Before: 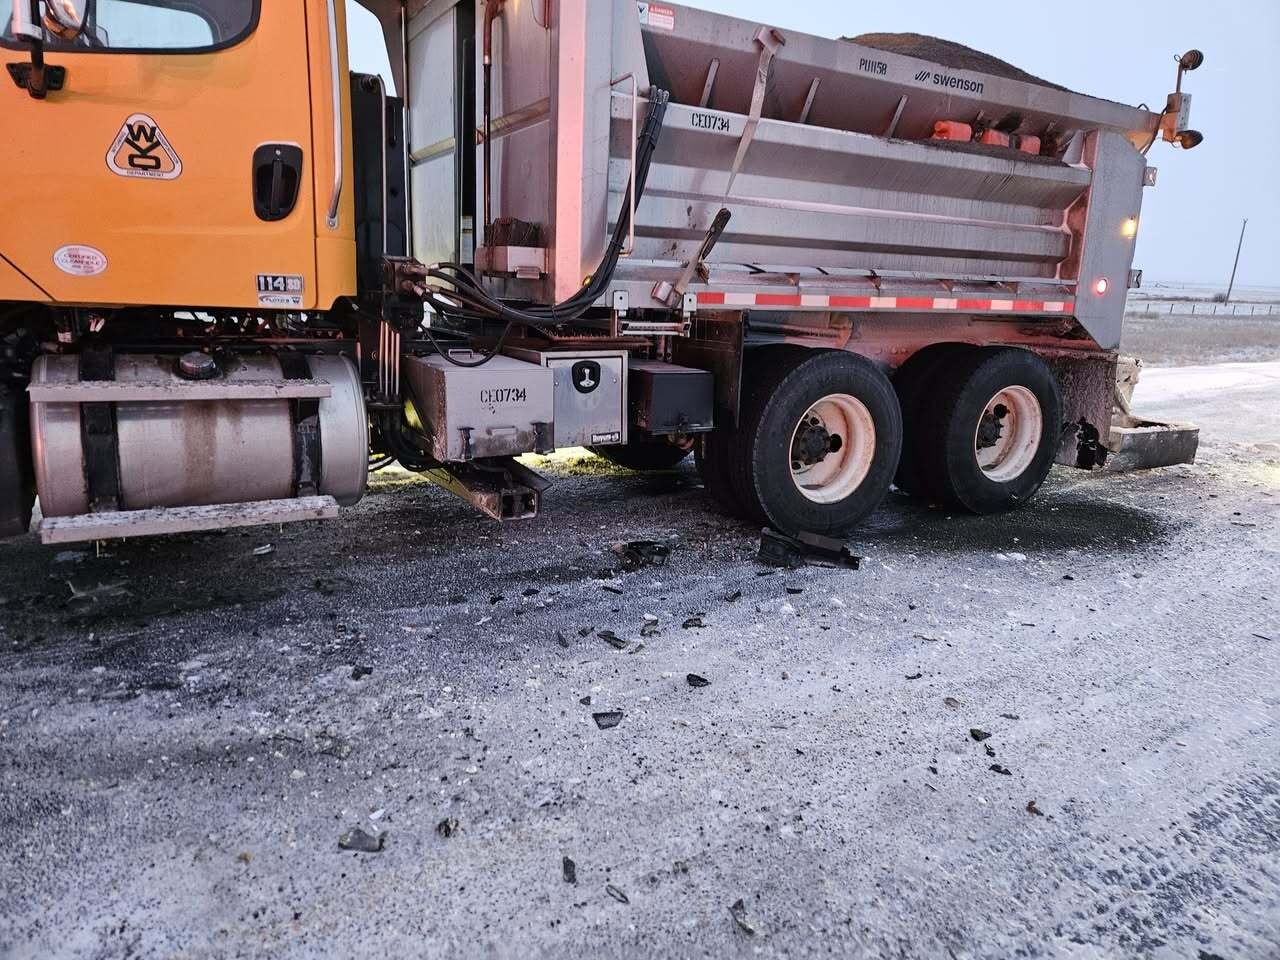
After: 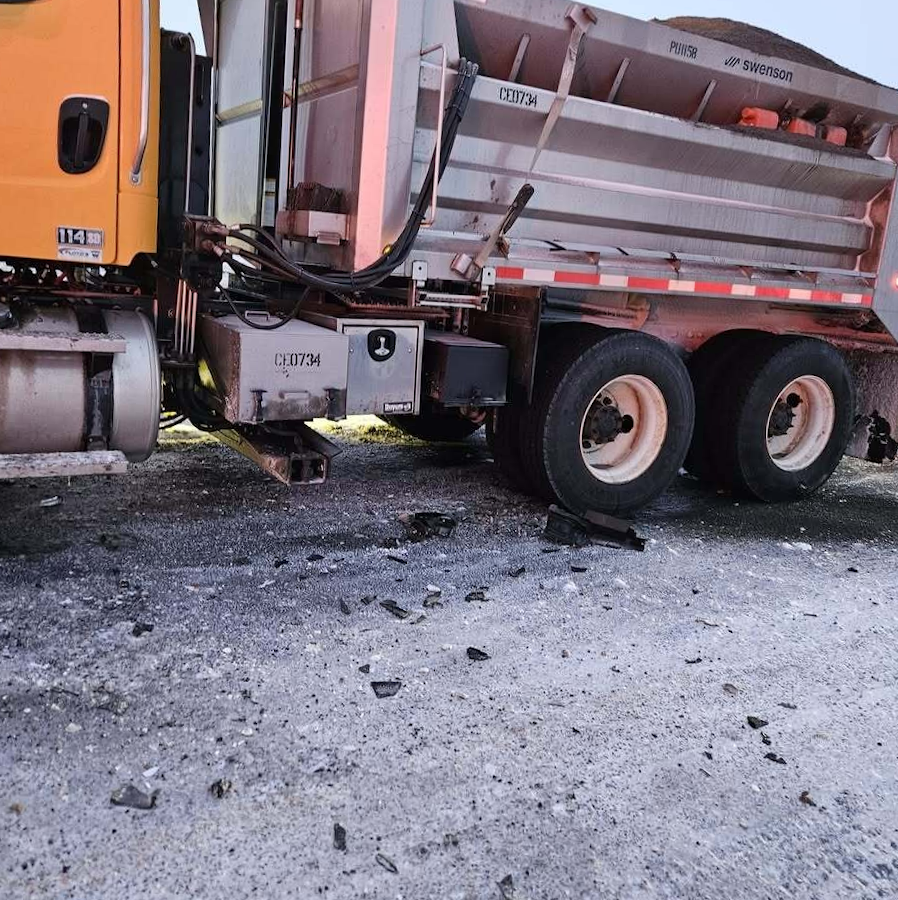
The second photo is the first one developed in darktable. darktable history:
crop and rotate: angle -2.87°, left 14.216%, top 0.033%, right 11.016%, bottom 0.085%
